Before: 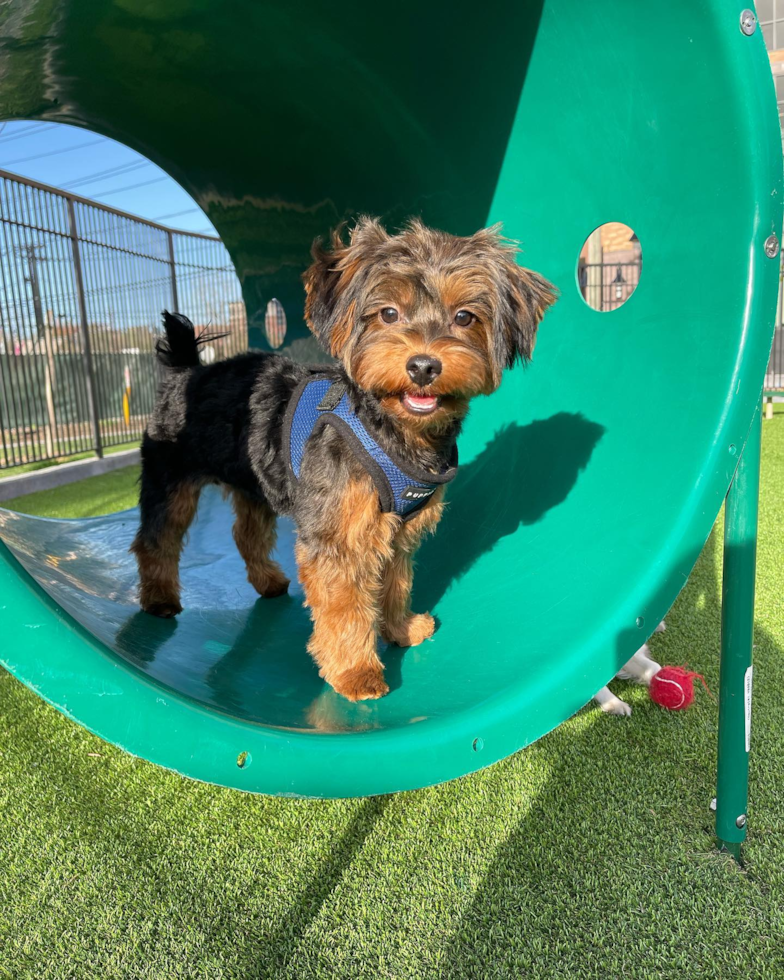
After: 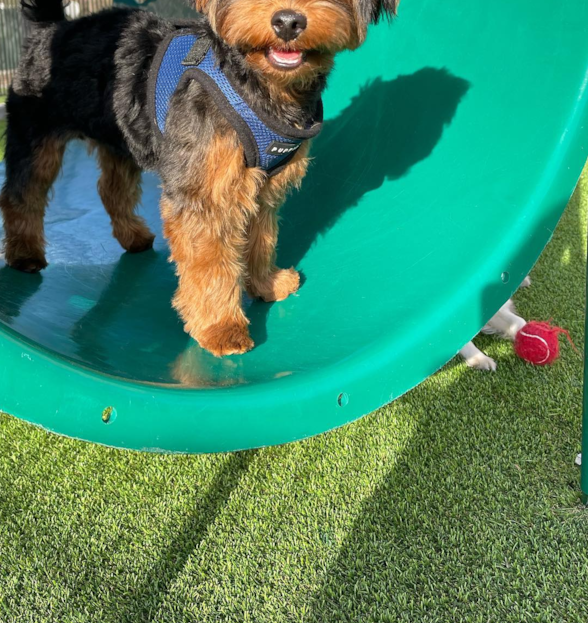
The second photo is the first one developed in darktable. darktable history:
crop and rotate: left 17.316%, top 35.312%, right 7.601%, bottom 1.015%
